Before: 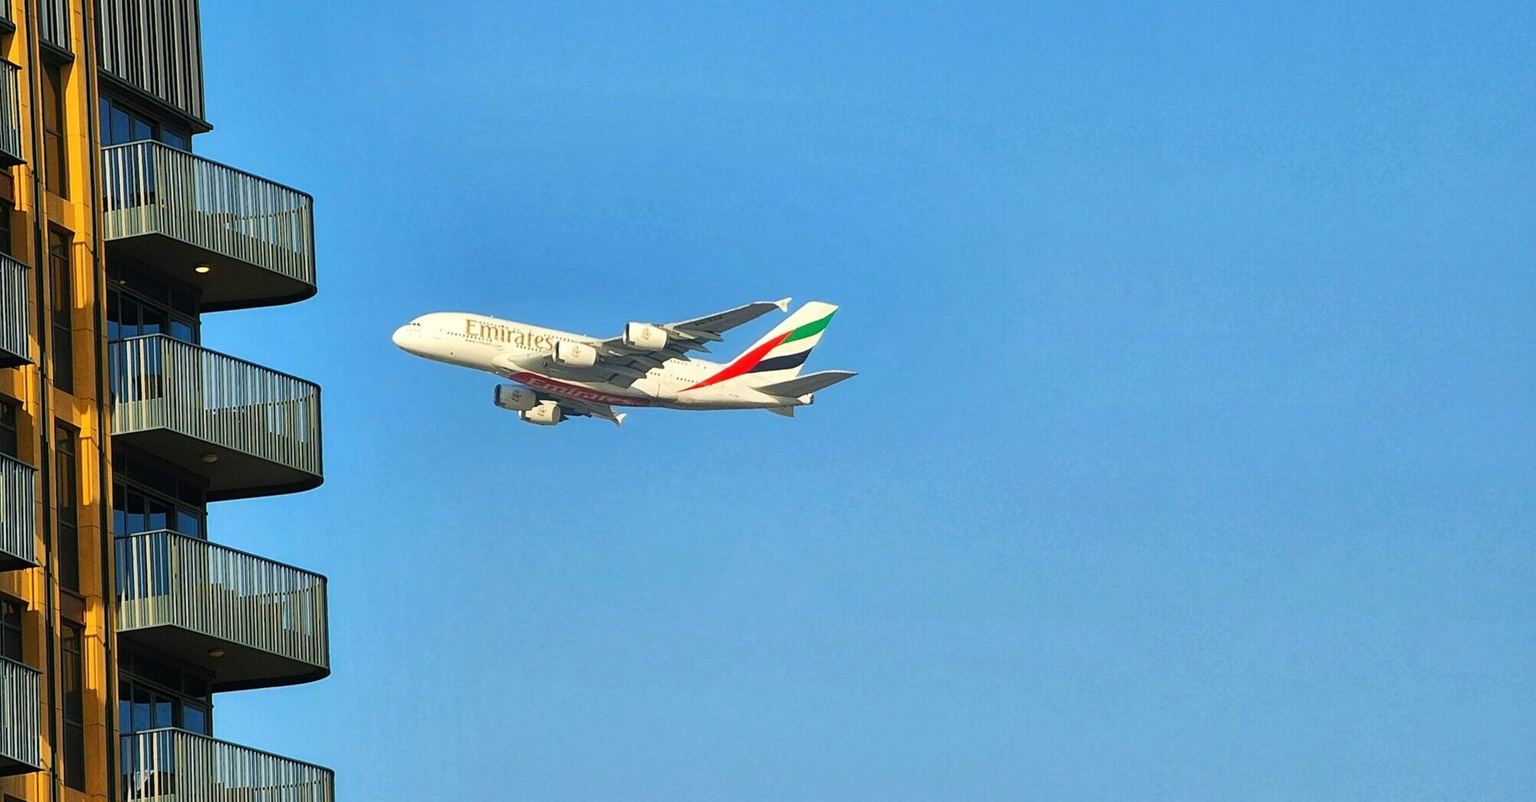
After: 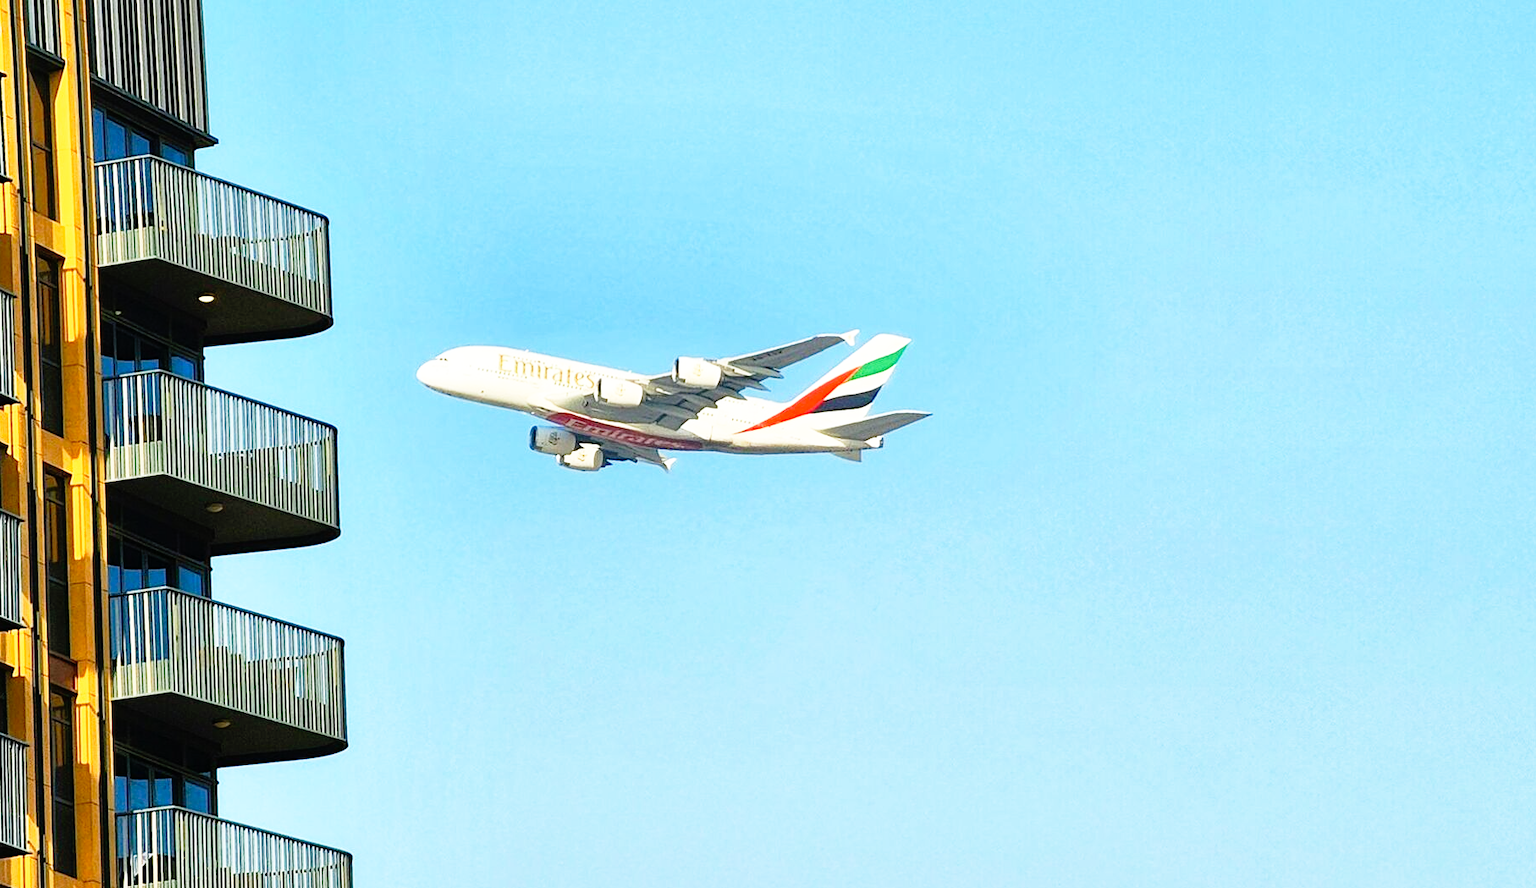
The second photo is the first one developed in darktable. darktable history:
base curve: curves: ch0 [(0, 0) (0.012, 0.01) (0.073, 0.168) (0.31, 0.711) (0.645, 0.957) (1, 1)], preserve colors none
tone equalizer: on, module defaults
crop and rotate: left 1.058%, right 8.596%
tone curve: preserve colors none
